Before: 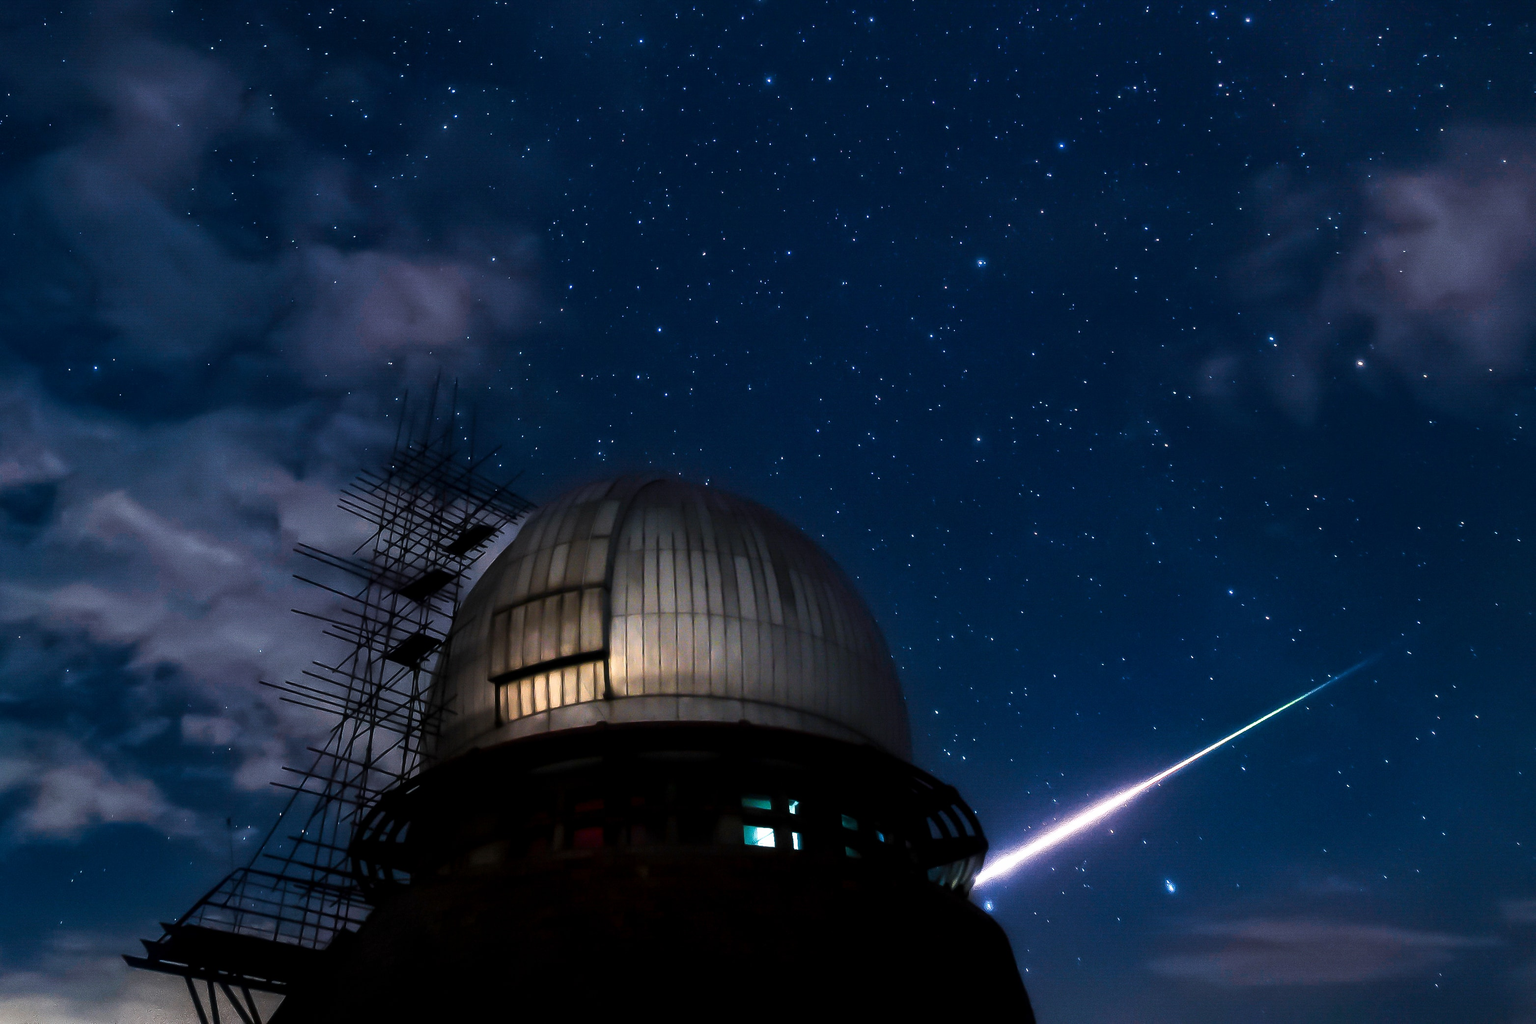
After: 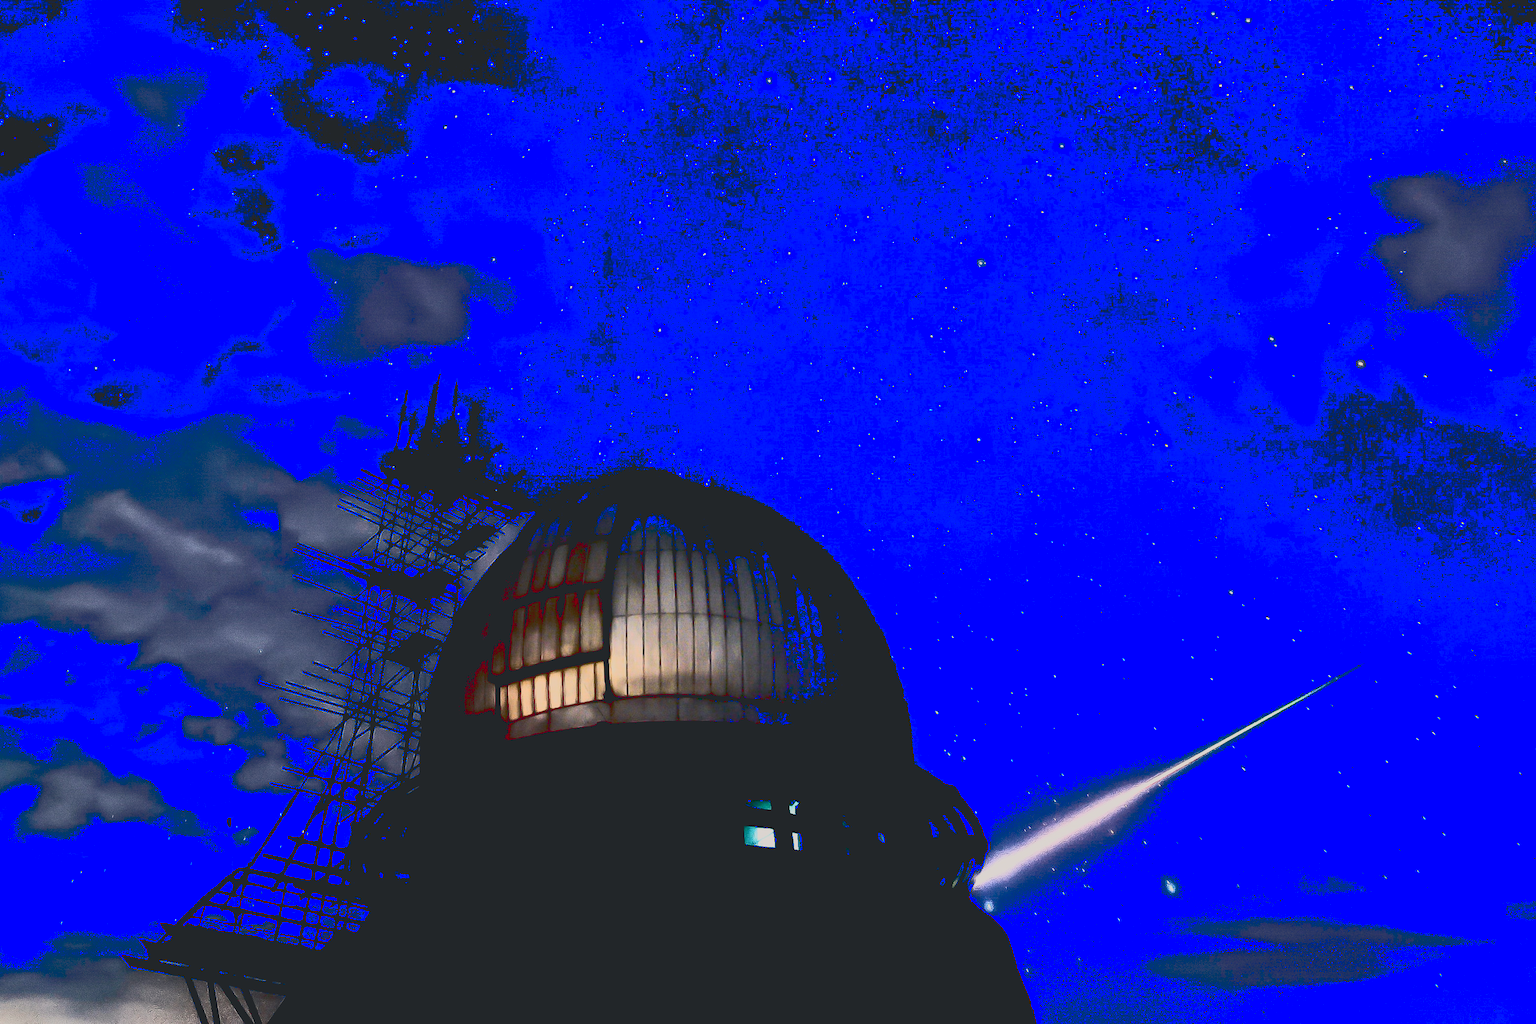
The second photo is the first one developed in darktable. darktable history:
color correction: highlights a* 2.9, highlights b* 5.02, shadows a* -1.89, shadows b* -4.96, saturation 0.824
exposure: black level correction 0.031, exposure 0.323 EV, compensate exposure bias true, compensate highlight preservation false
base curve: curves: ch0 [(0, 0) (0.283, 0.295) (1, 1)], preserve colors none
tone curve: curves: ch0 [(0, 0.148) (0.191, 0.225) (0.39, 0.373) (0.669, 0.716) (0.847, 0.818) (1, 0.839)], color space Lab, linked channels, preserve colors none
